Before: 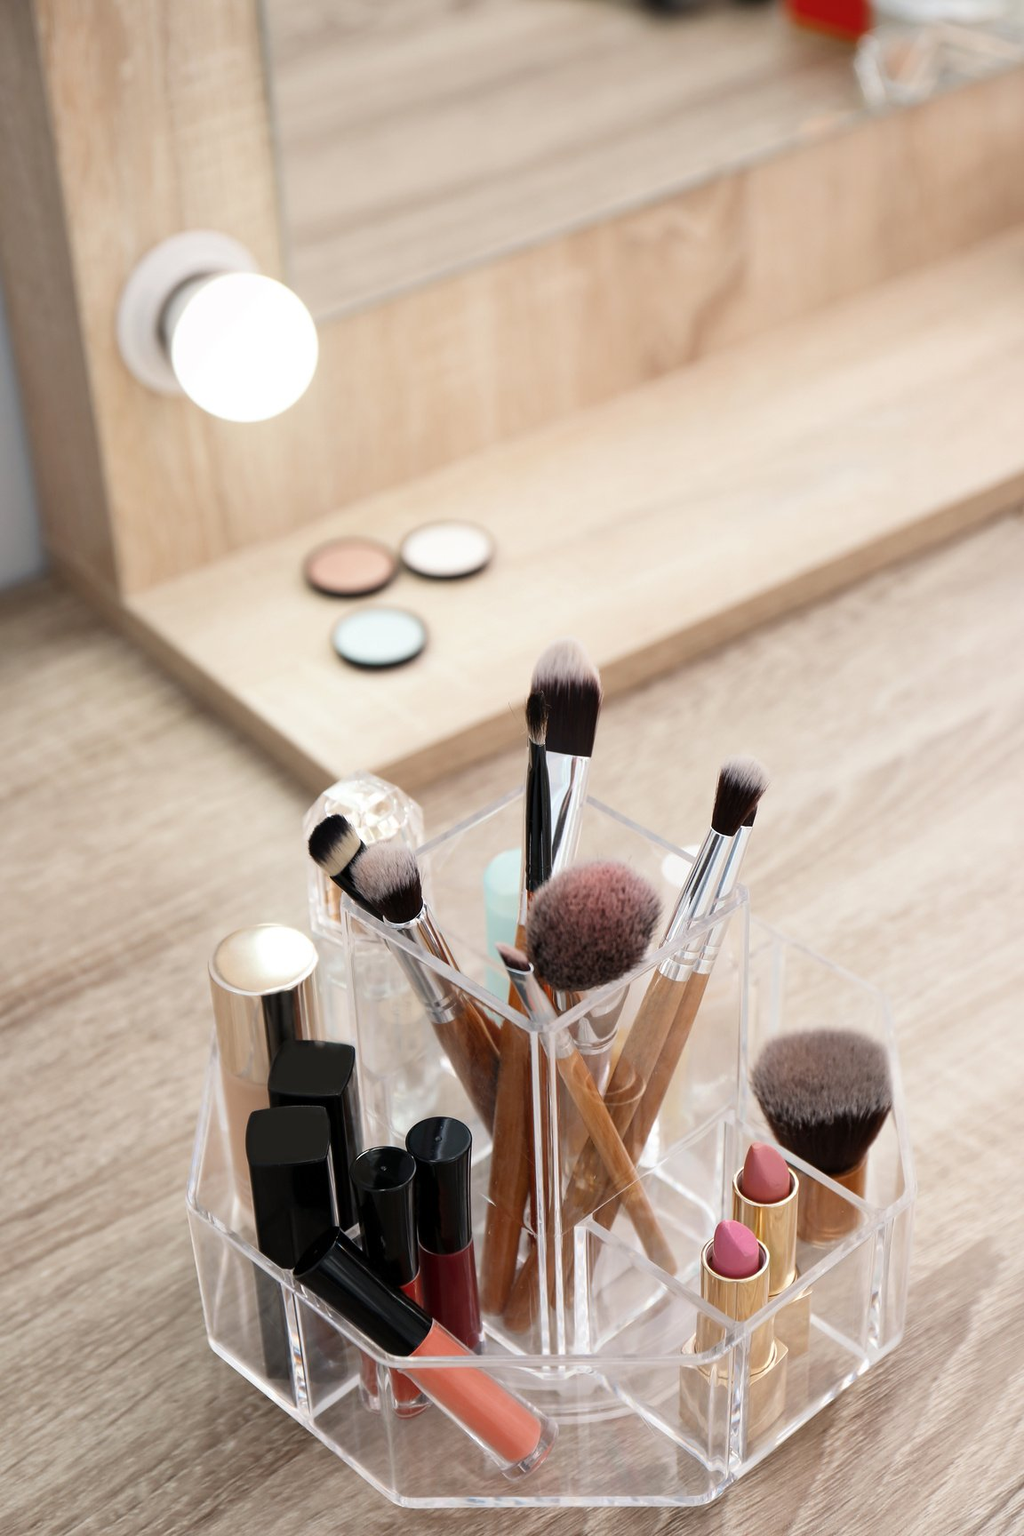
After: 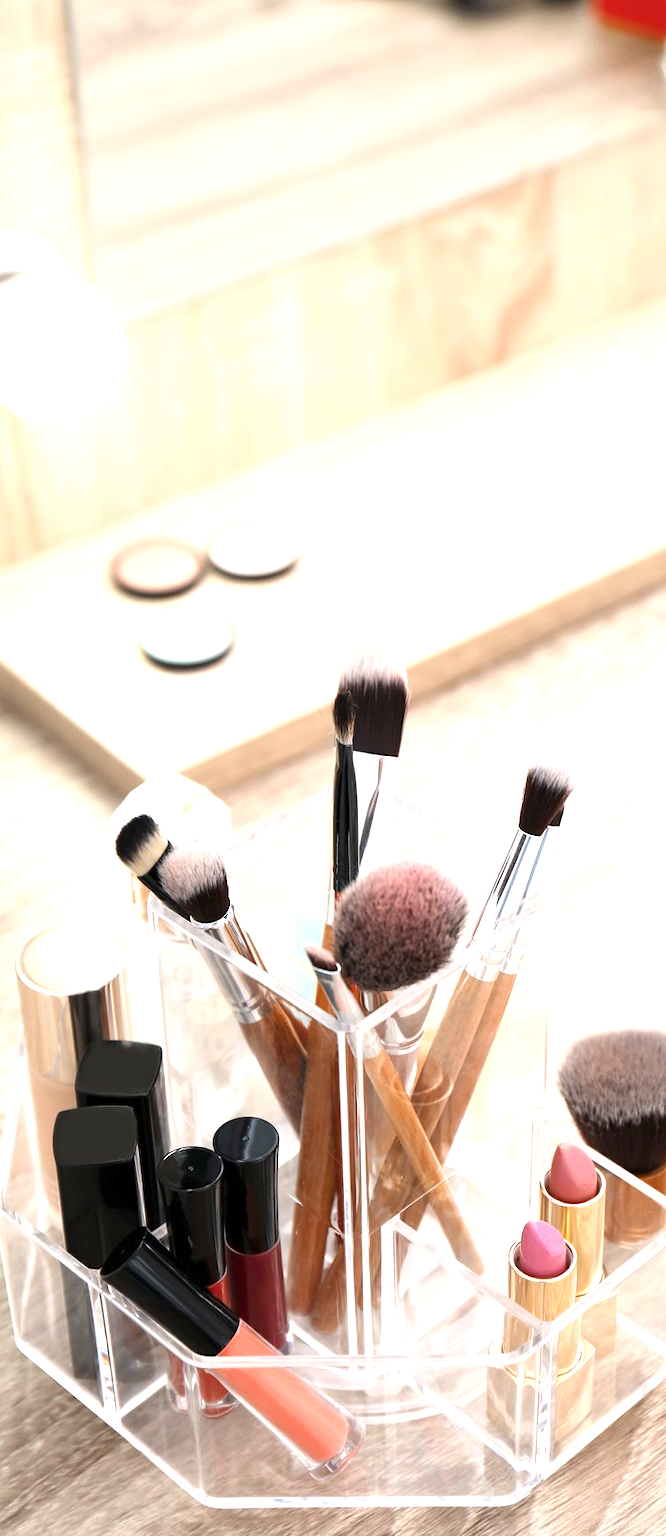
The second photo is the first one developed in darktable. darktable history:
exposure: exposure 0.999 EV, compensate highlight preservation false
crop and rotate: left 18.9%, right 15.99%
